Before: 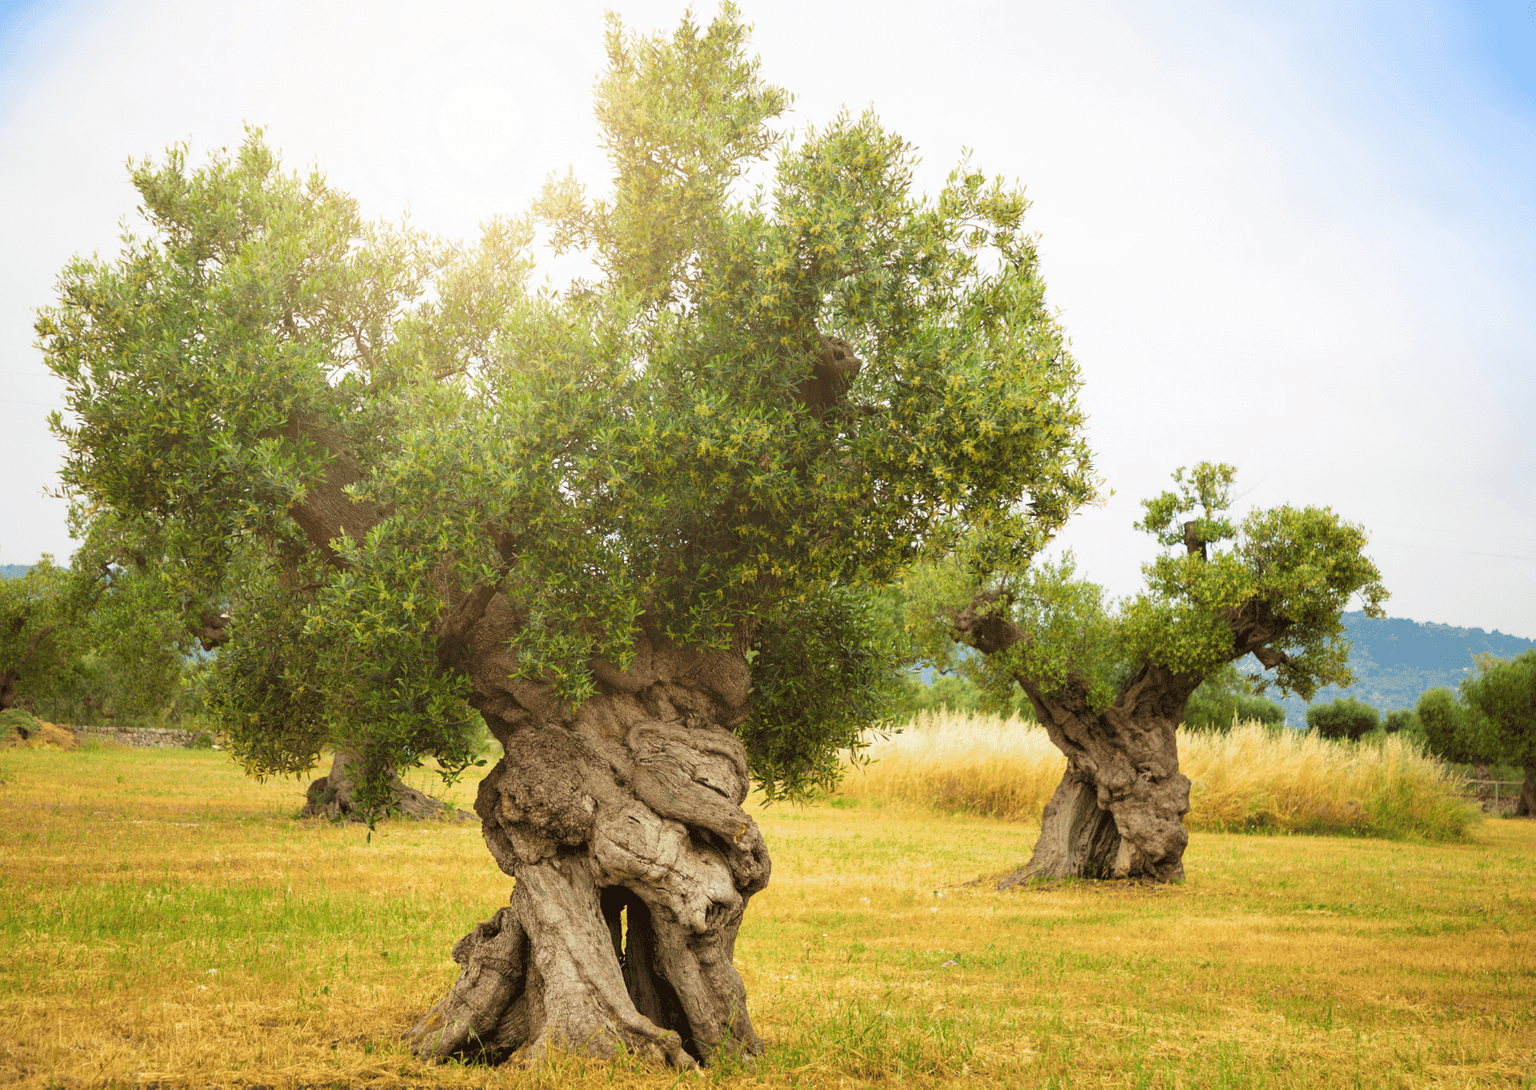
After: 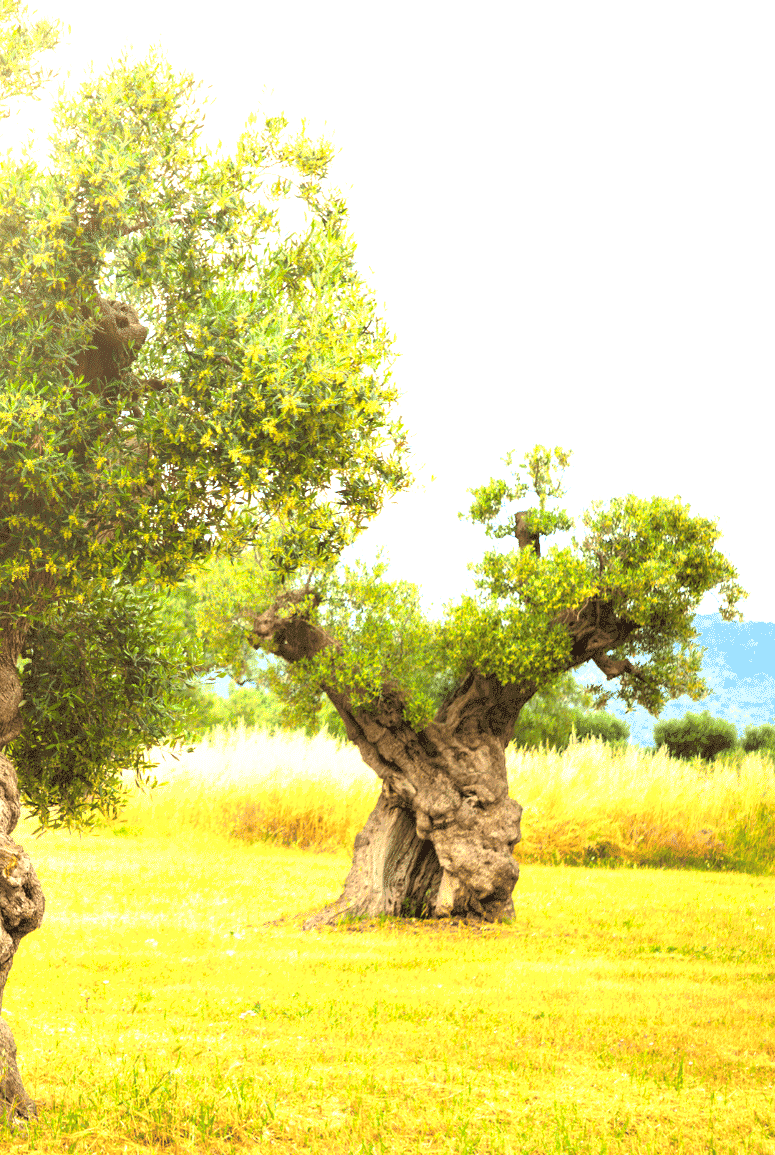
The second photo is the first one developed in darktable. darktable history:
exposure: black level correction 0, exposure 1.2 EV, compensate exposure bias true, compensate highlight preservation false
vibrance: on, module defaults
levels: levels [0.026, 0.507, 0.987]
crop: left 47.628%, top 6.643%, right 7.874%
